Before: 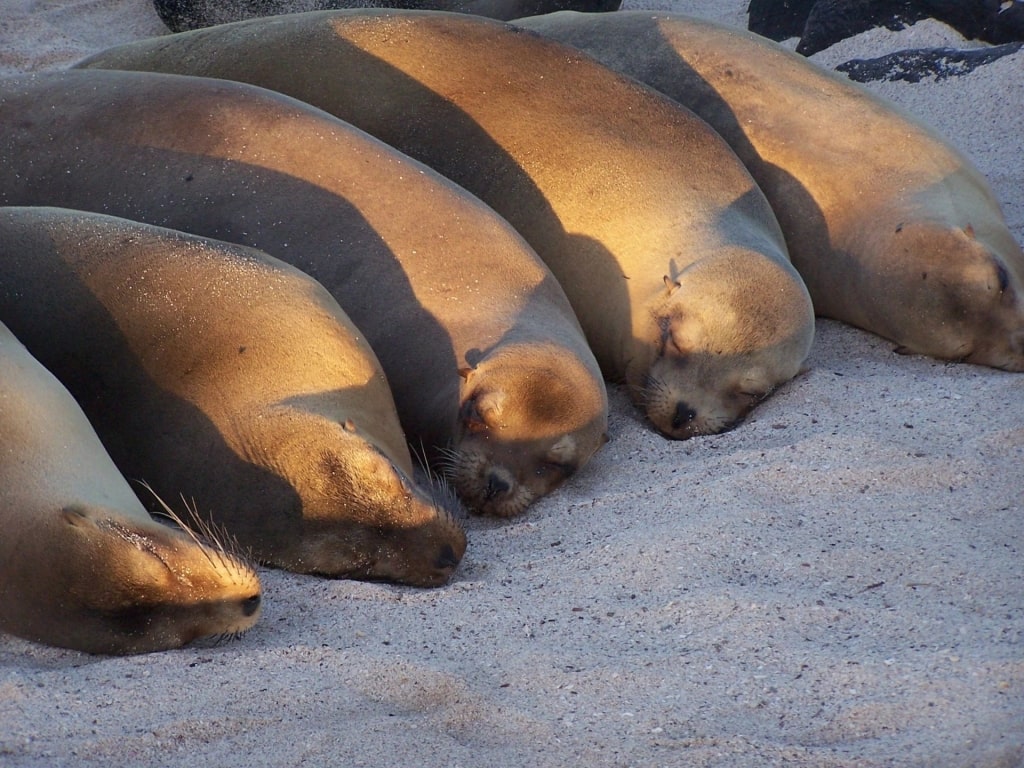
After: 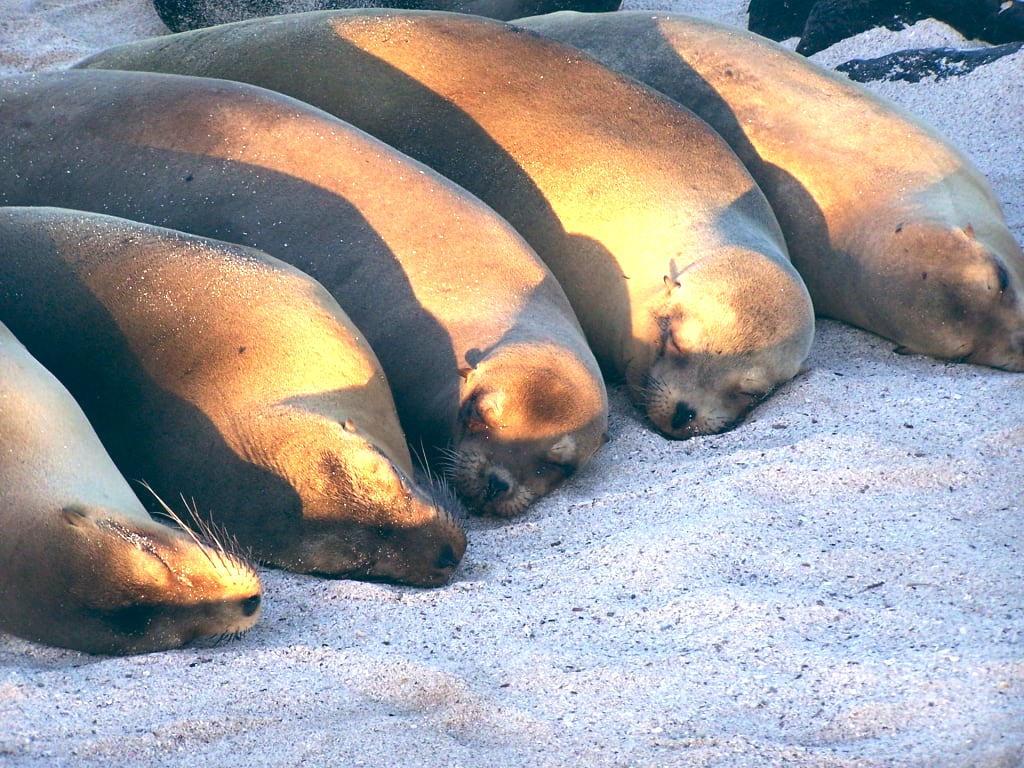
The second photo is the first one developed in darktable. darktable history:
exposure: black level correction 0.001, exposure 0.955 EV, compensate exposure bias true, compensate highlight preservation false
color balance: lift [1.016, 0.983, 1, 1.017], gamma [0.958, 1, 1, 1], gain [0.981, 1.007, 0.993, 1.002], input saturation 118.26%, contrast 13.43%, contrast fulcrum 21.62%, output saturation 82.76%
